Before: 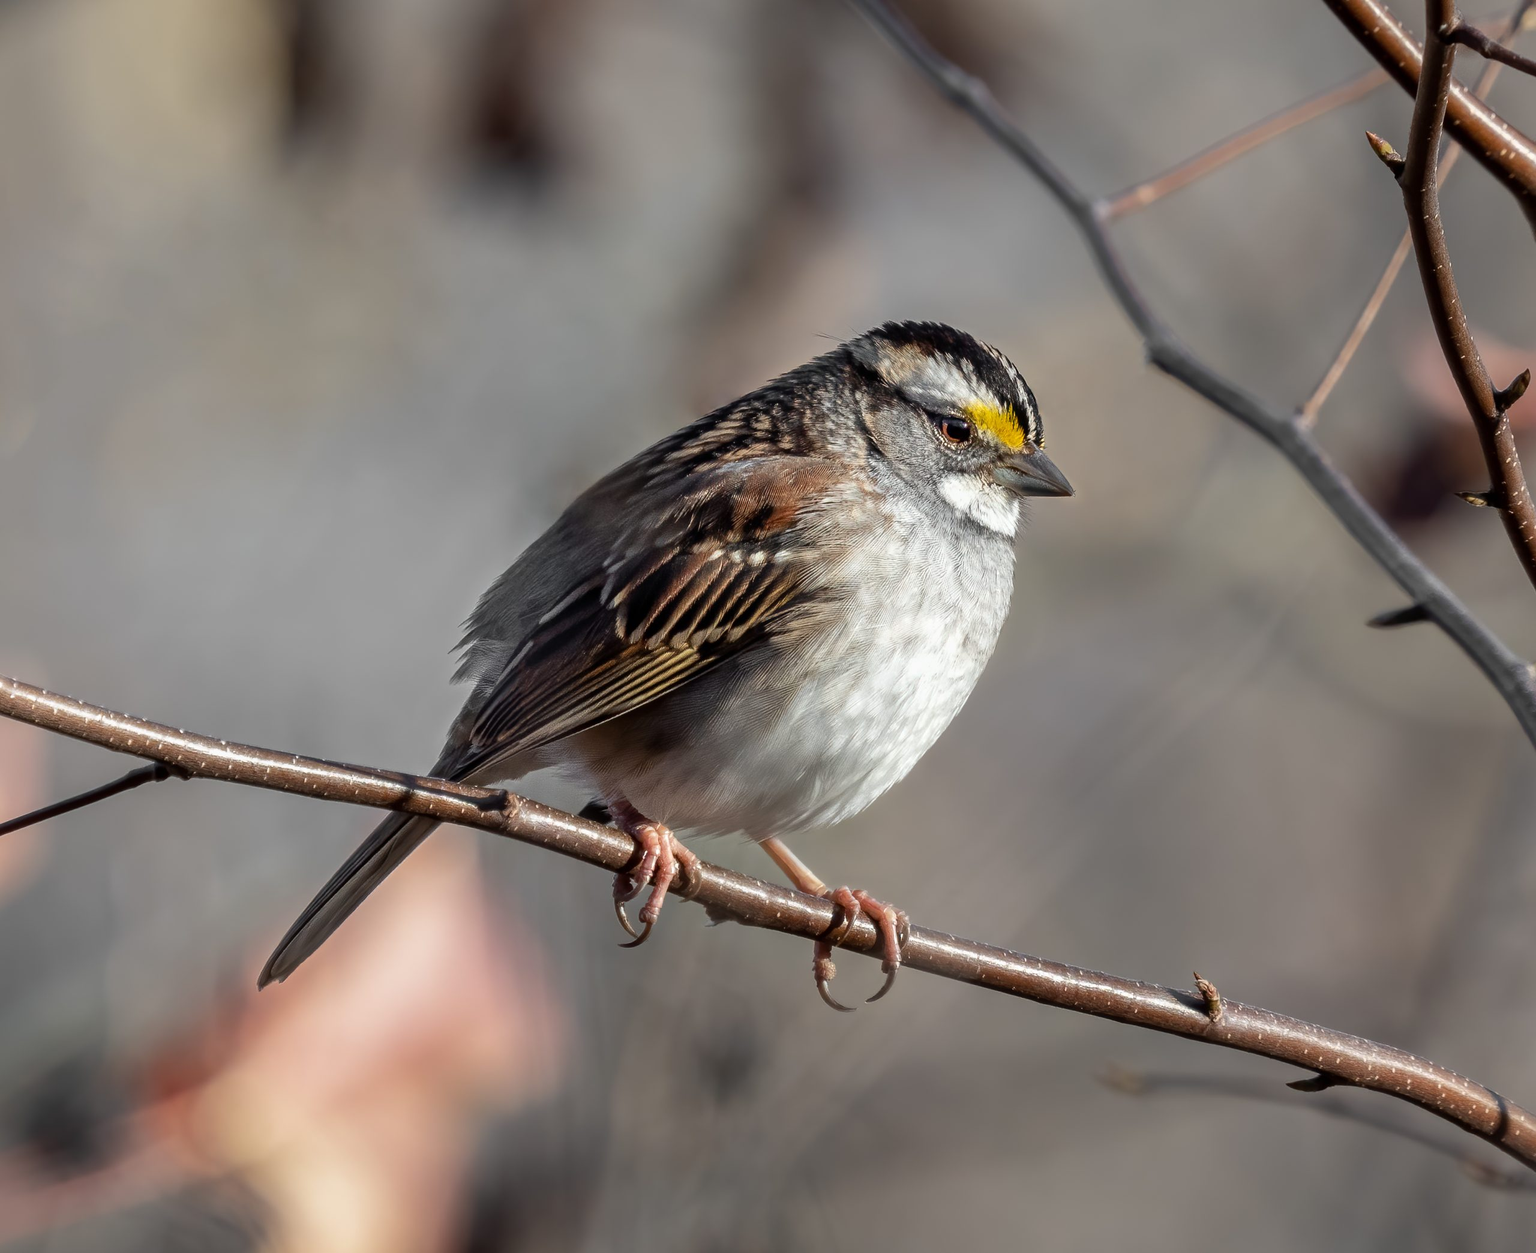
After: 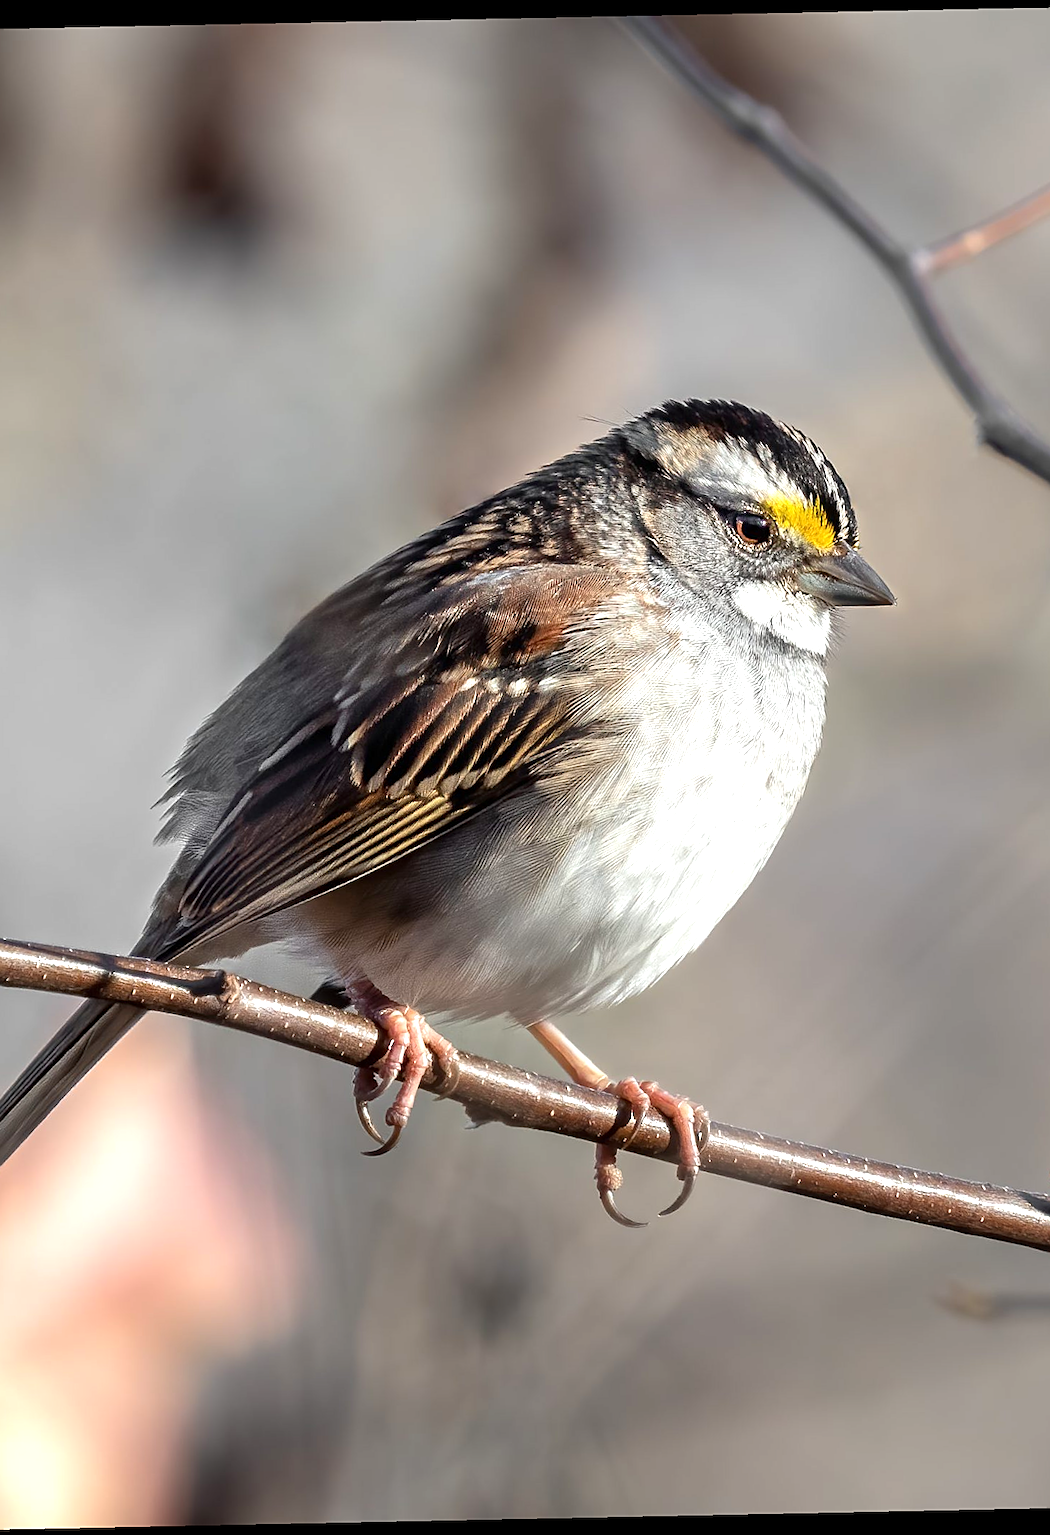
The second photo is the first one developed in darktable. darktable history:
crop: left 21.496%, right 22.254%
rotate and perspective: rotation -1.17°, automatic cropping off
exposure: exposure 0.661 EV, compensate highlight preservation false
sharpen: on, module defaults
